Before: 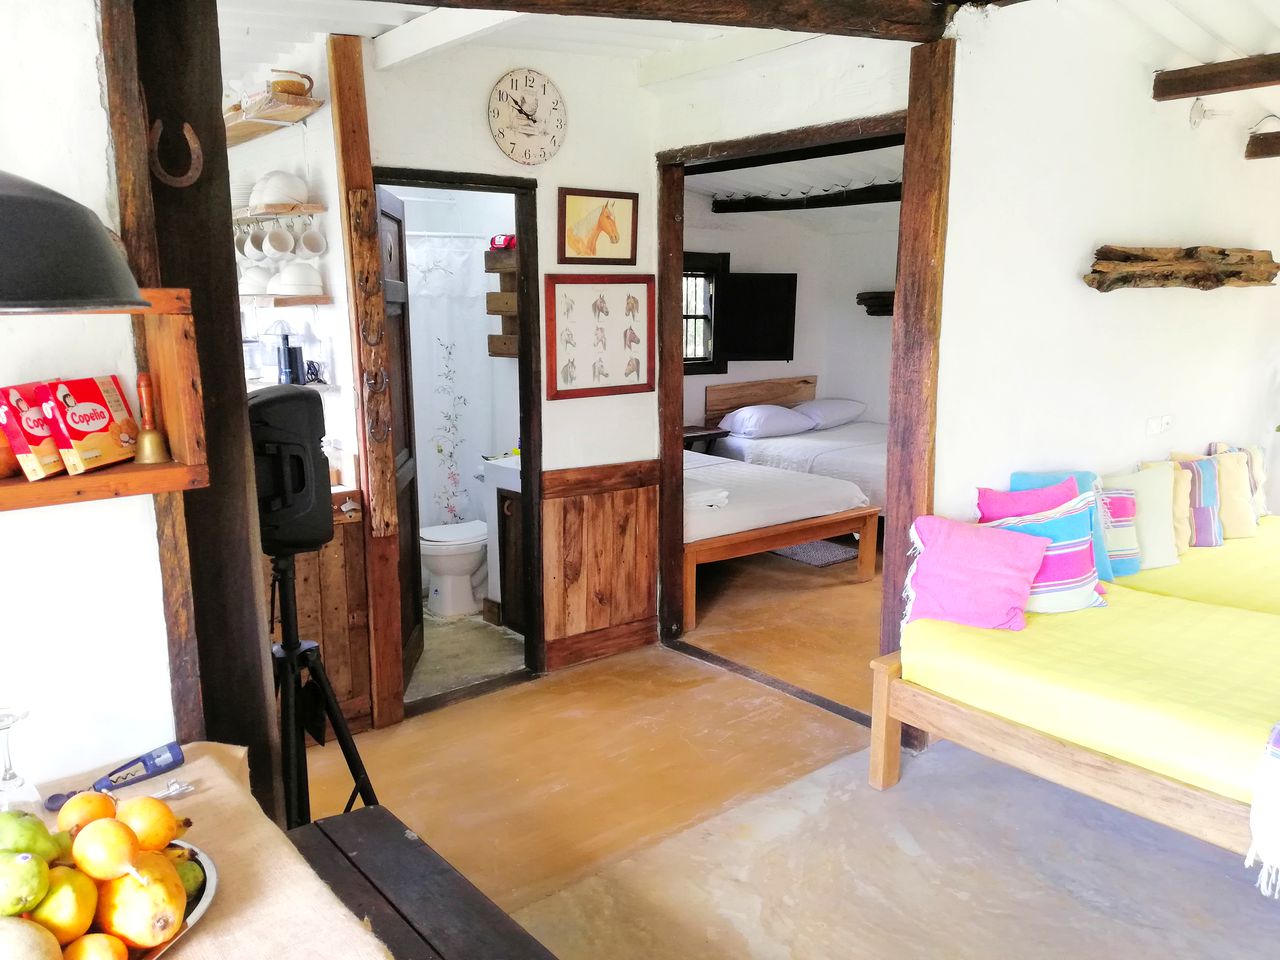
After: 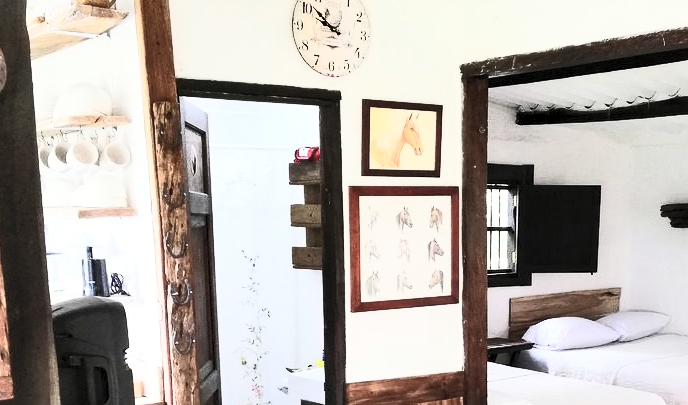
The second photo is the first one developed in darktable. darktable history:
shadows and highlights: soften with gaussian
contrast brightness saturation: contrast 0.559, brightness 0.572, saturation -0.335
crop: left 15.357%, top 9.247%, right 30.882%, bottom 48.511%
contrast equalizer: octaves 7, y [[0.6 ×6], [0.55 ×6], [0 ×6], [0 ×6], [0 ×6]], mix 0.17
